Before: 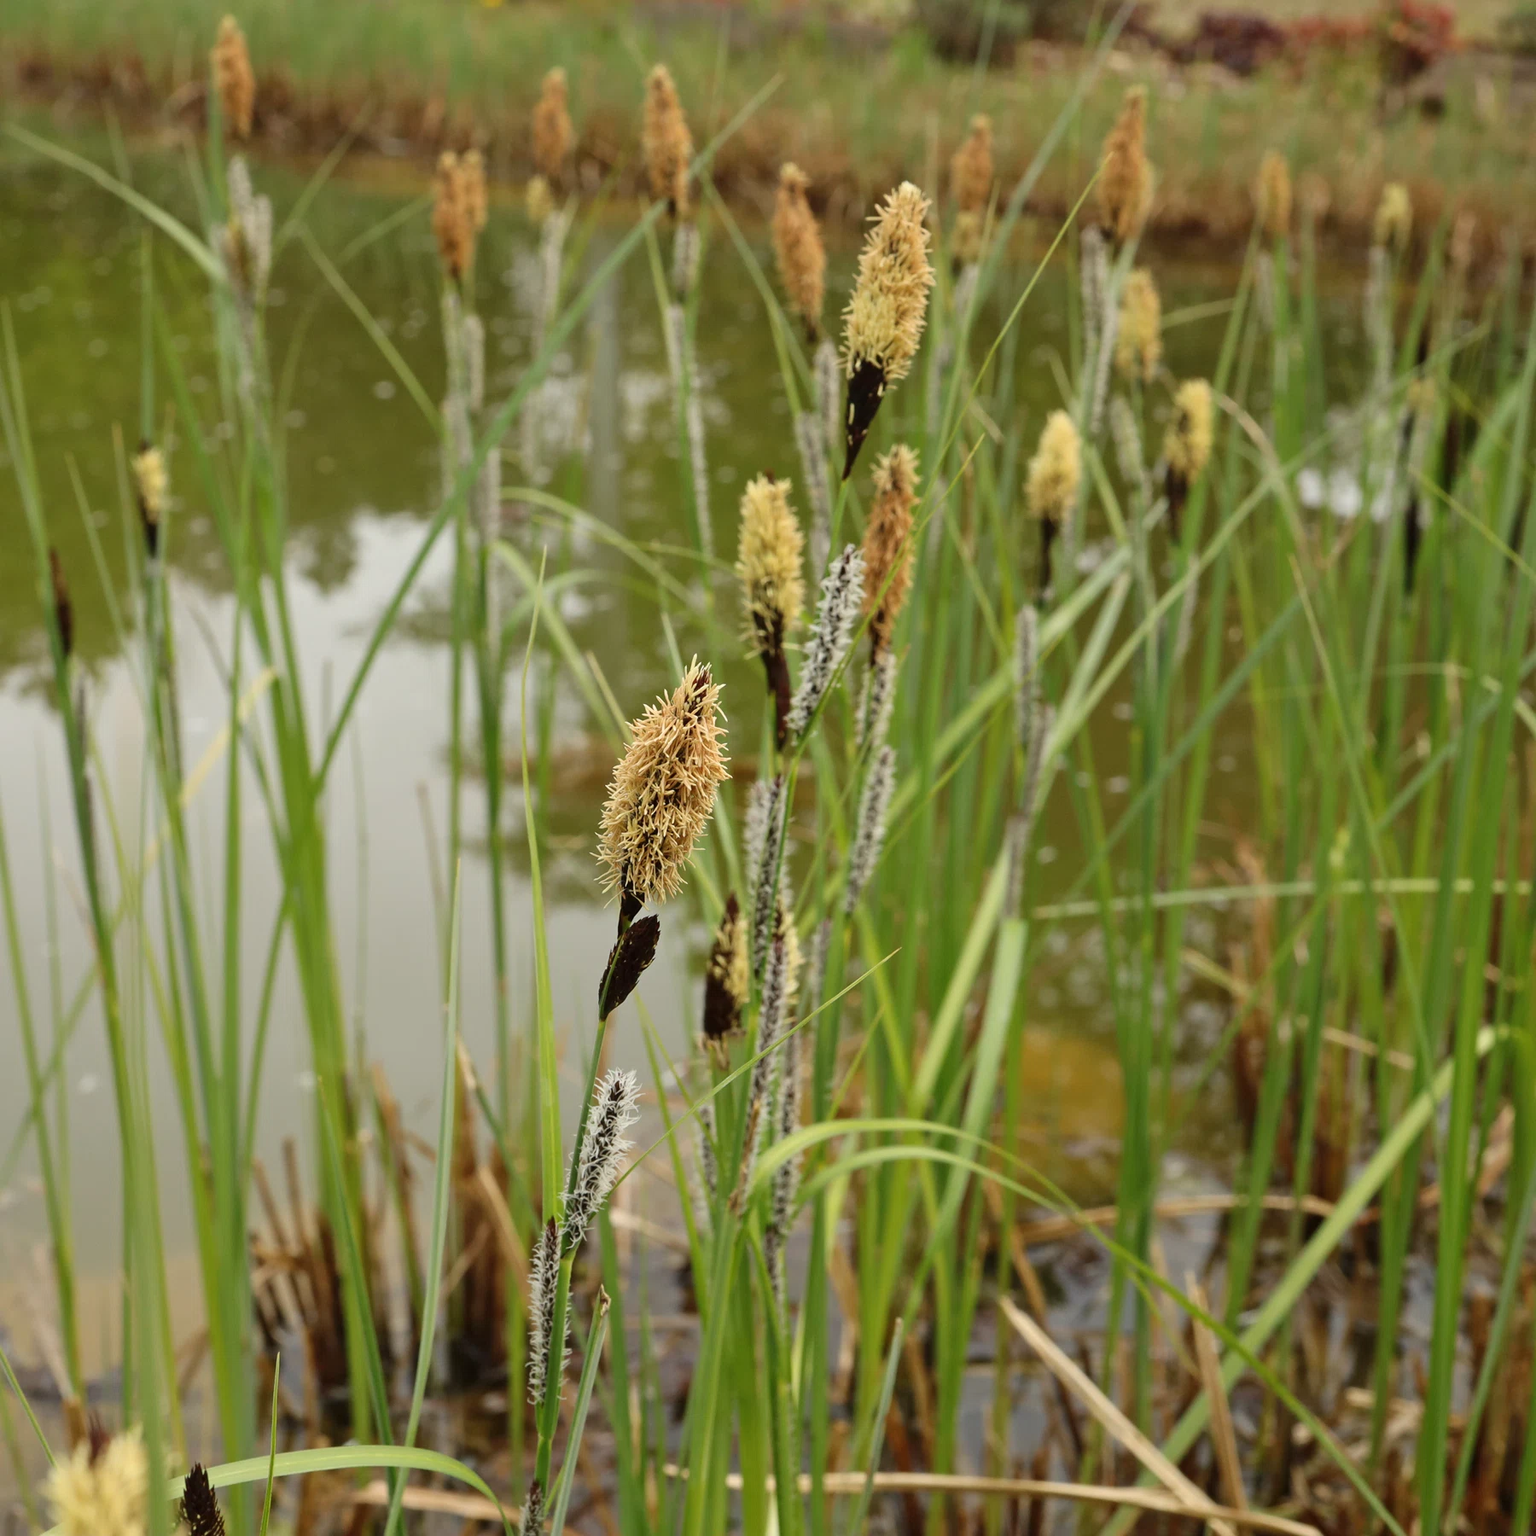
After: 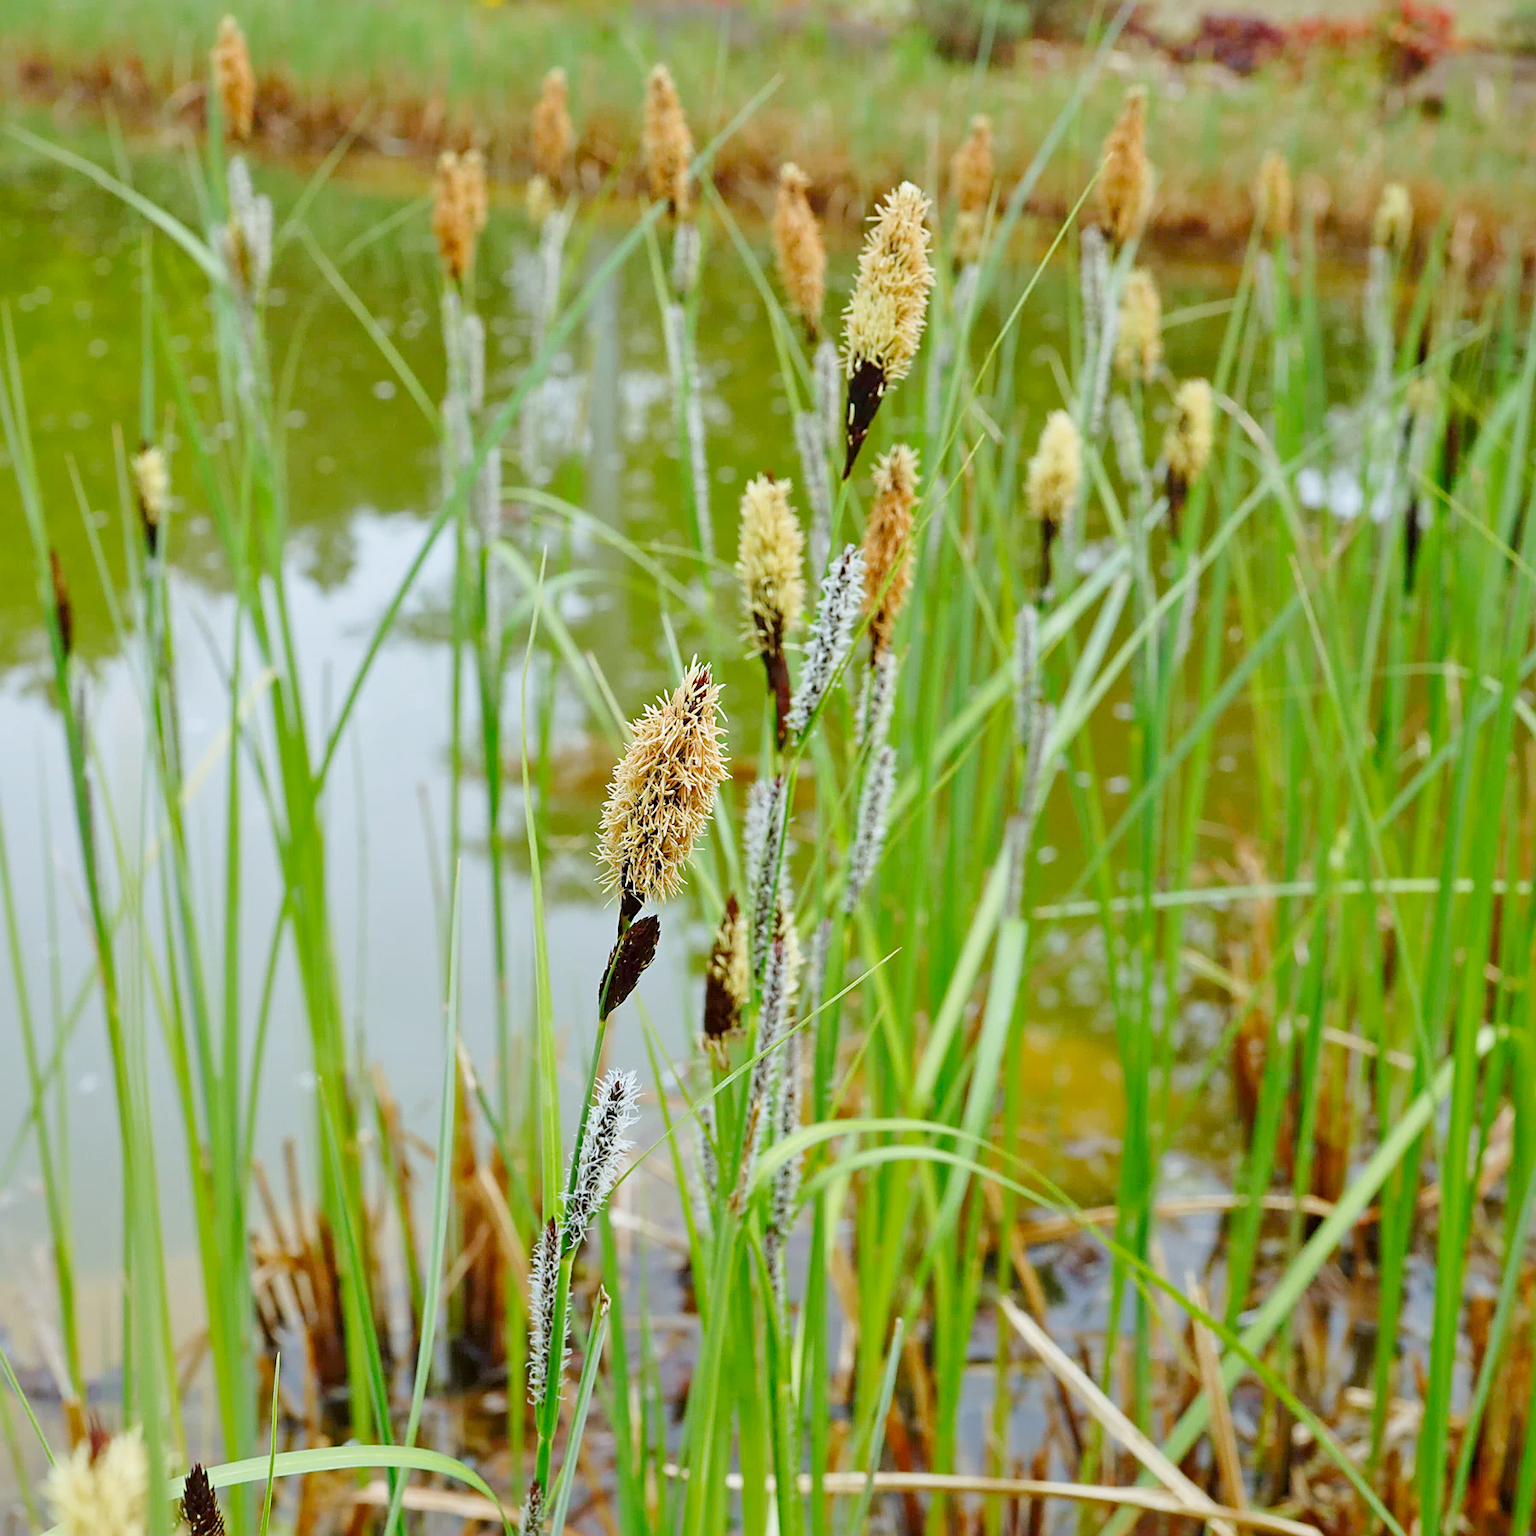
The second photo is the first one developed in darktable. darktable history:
sharpen: on, module defaults
color calibration: x 0.382, y 0.391, temperature 4089.3 K
local contrast: mode bilateral grid, contrast 21, coarseness 51, detail 119%, midtone range 0.2
tone equalizer: -8 EV 0.243 EV, -7 EV 0.441 EV, -6 EV 0.393 EV, -5 EV 0.229 EV, -3 EV -0.272 EV, -2 EV -0.424 EV, -1 EV -0.4 EV, +0 EV -0.223 EV, edges refinement/feathering 500, mask exposure compensation -1.57 EV, preserve details no
color balance rgb: linear chroma grading › global chroma 0.379%, perceptual saturation grading › global saturation 15.514%, perceptual saturation grading › highlights -19.267%, perceptual saturation grading › shadows 19.846%, contrast -10.431%
base curve: curves: ch0 [(0, 0) (0.005, 0.002) (0.15, 0.3) (0.4, 0.7) (0.75, 0.95) (1, 1)], preserve colors none
